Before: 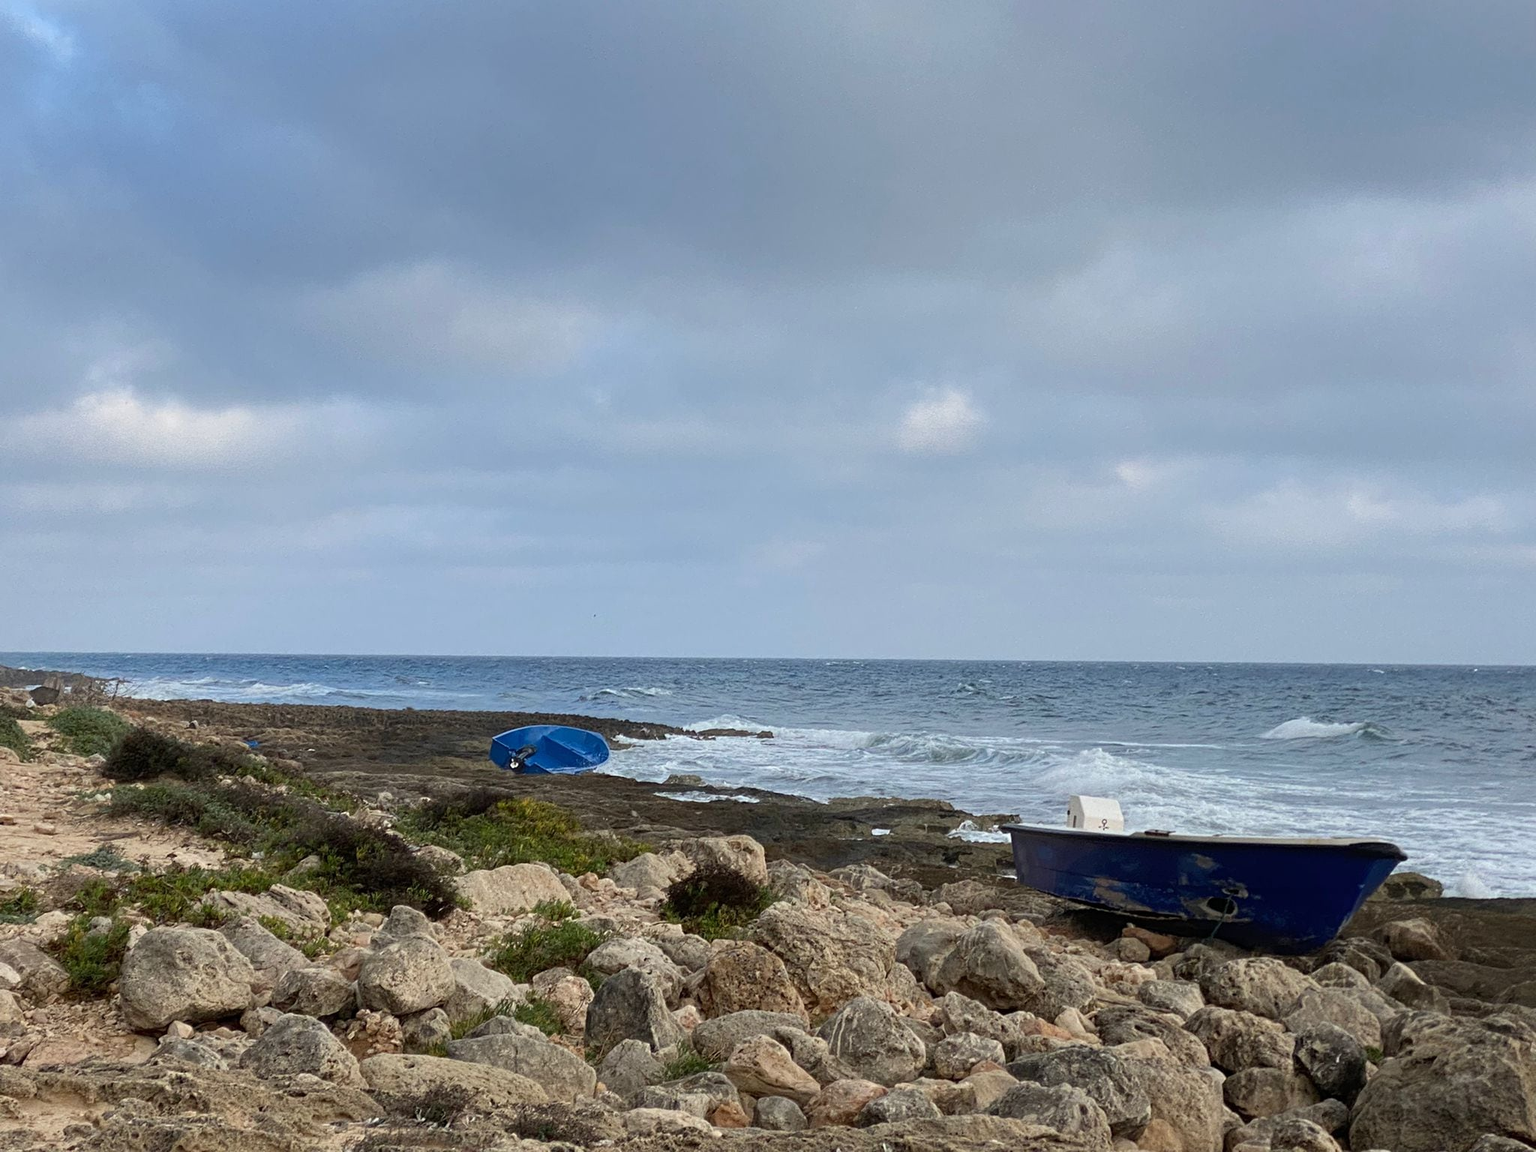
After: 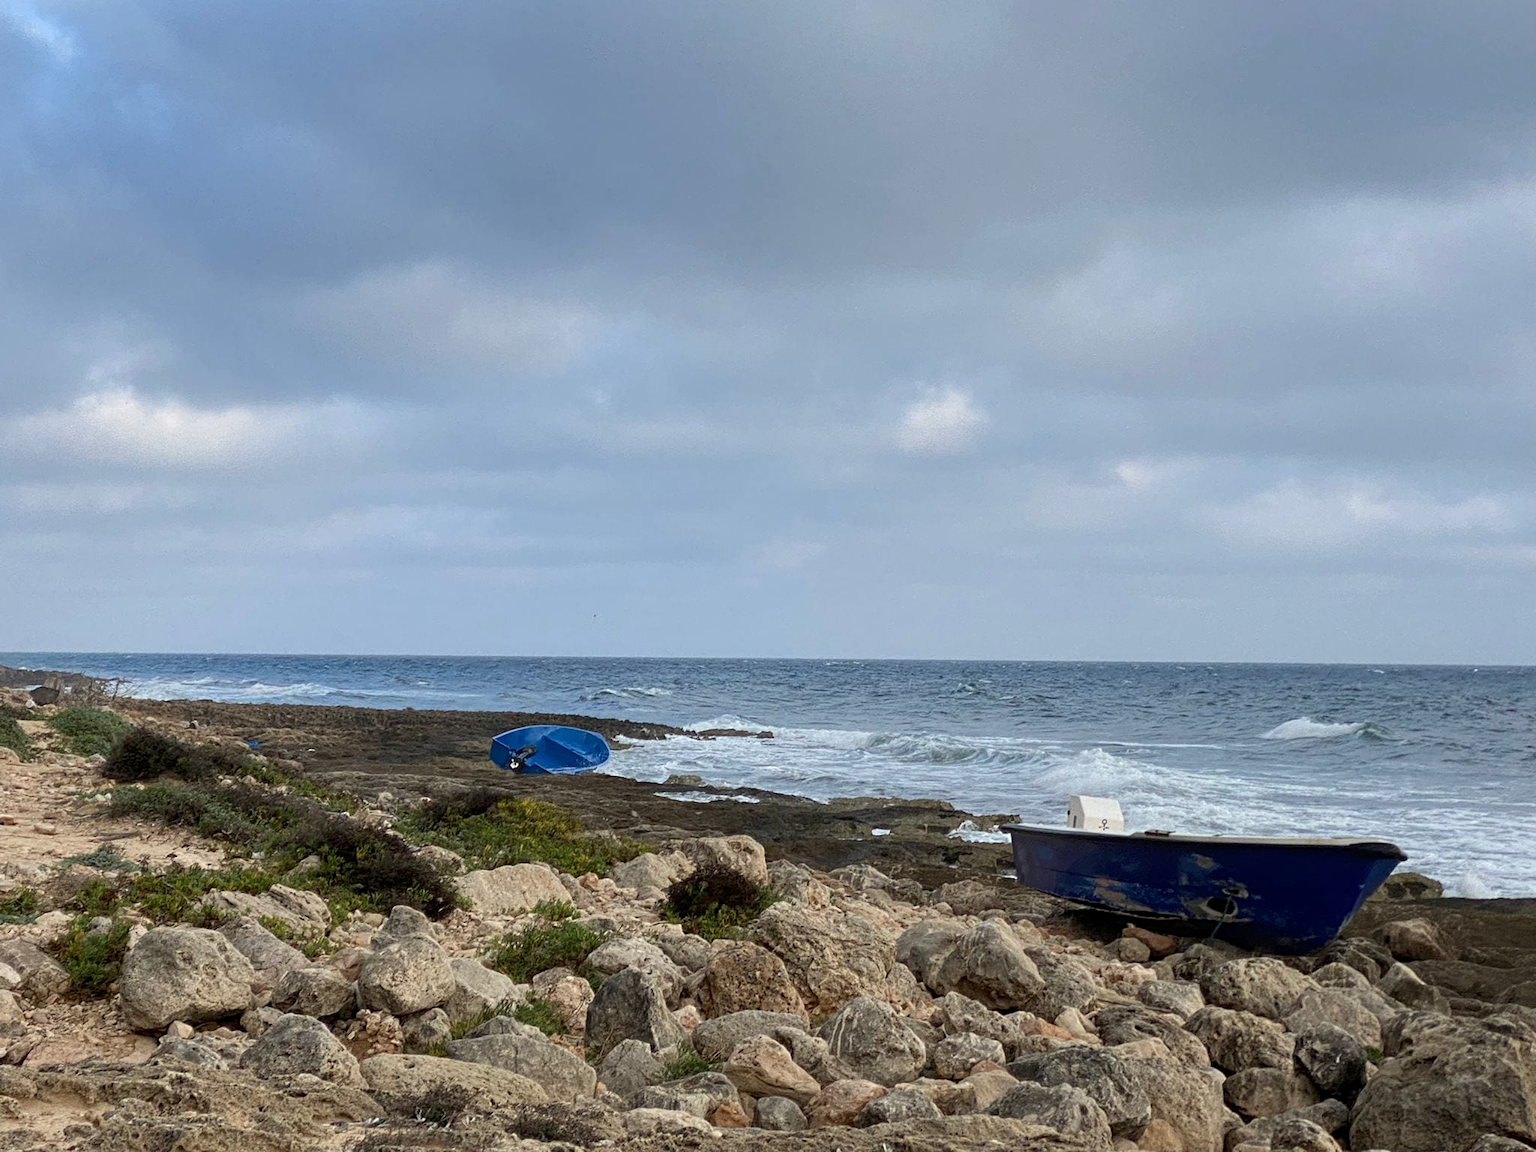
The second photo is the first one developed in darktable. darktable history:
local contrast: highlights 101%, shadows 98%, detail 119%, midtone range 0.2
